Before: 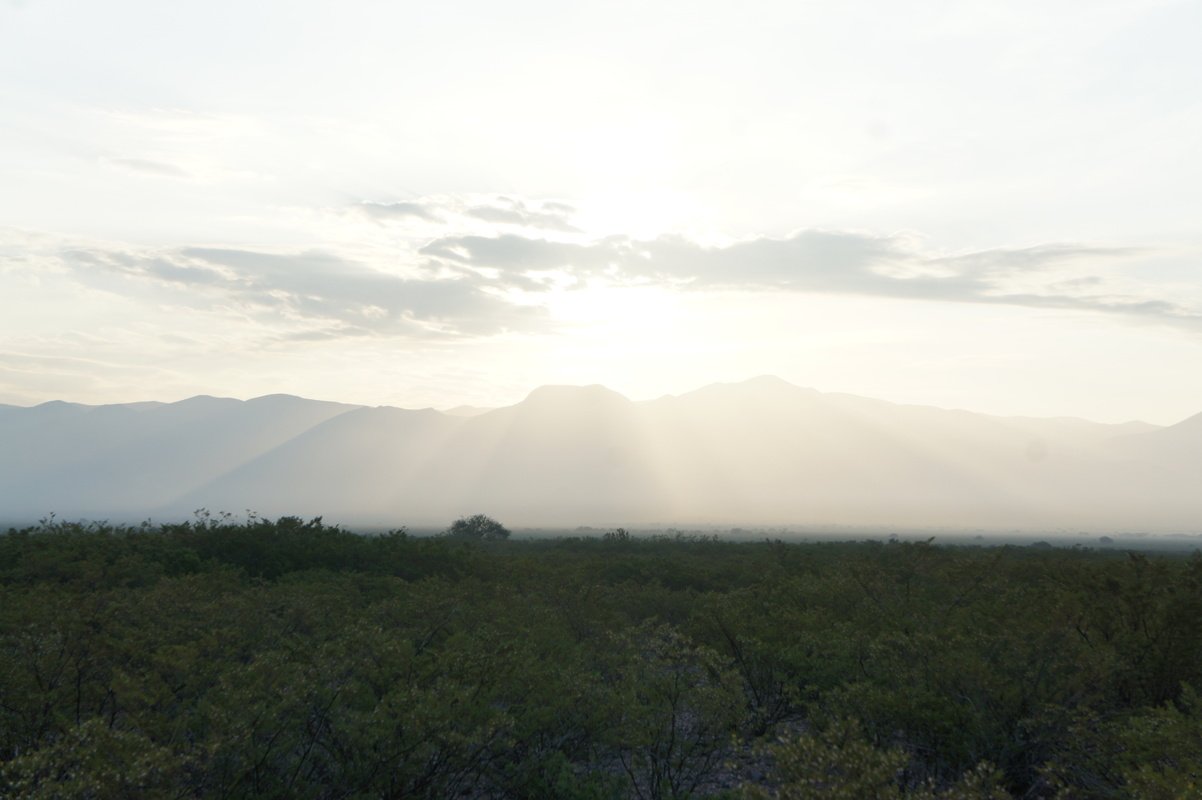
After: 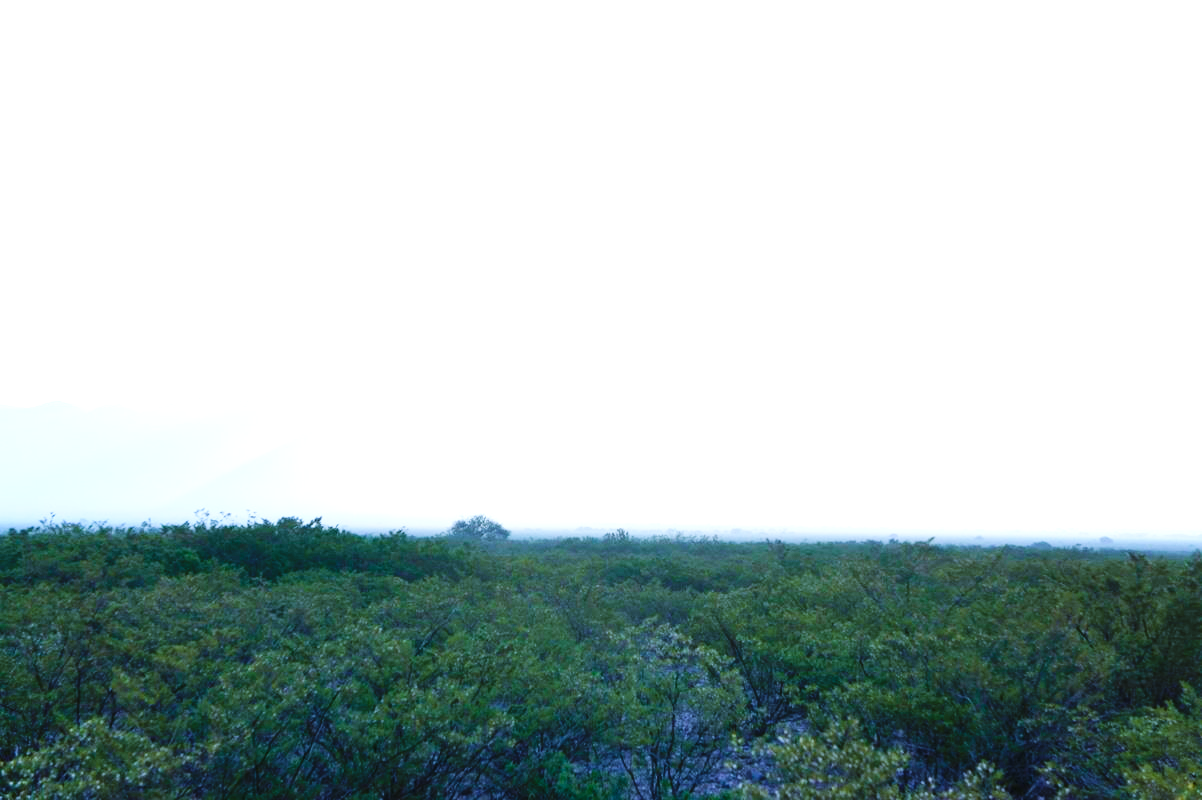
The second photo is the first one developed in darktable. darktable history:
white balance: red 0.871, blue 1.249
exposure: black level correction 0, exposure 1.45 EV, compensate exposure bias true, compensate highlight preservation false
base curve: curves: ch0 [(0, 0) (0.036, 0.025) (0.121, 0.166) (0.206, 0.329) (0.605, 0.79) (1, 1)], preserve colors none
velvia: on, module defaults
contrast brightness saturation: contrast 0.1, brightness 0.03, saturation 0.09
